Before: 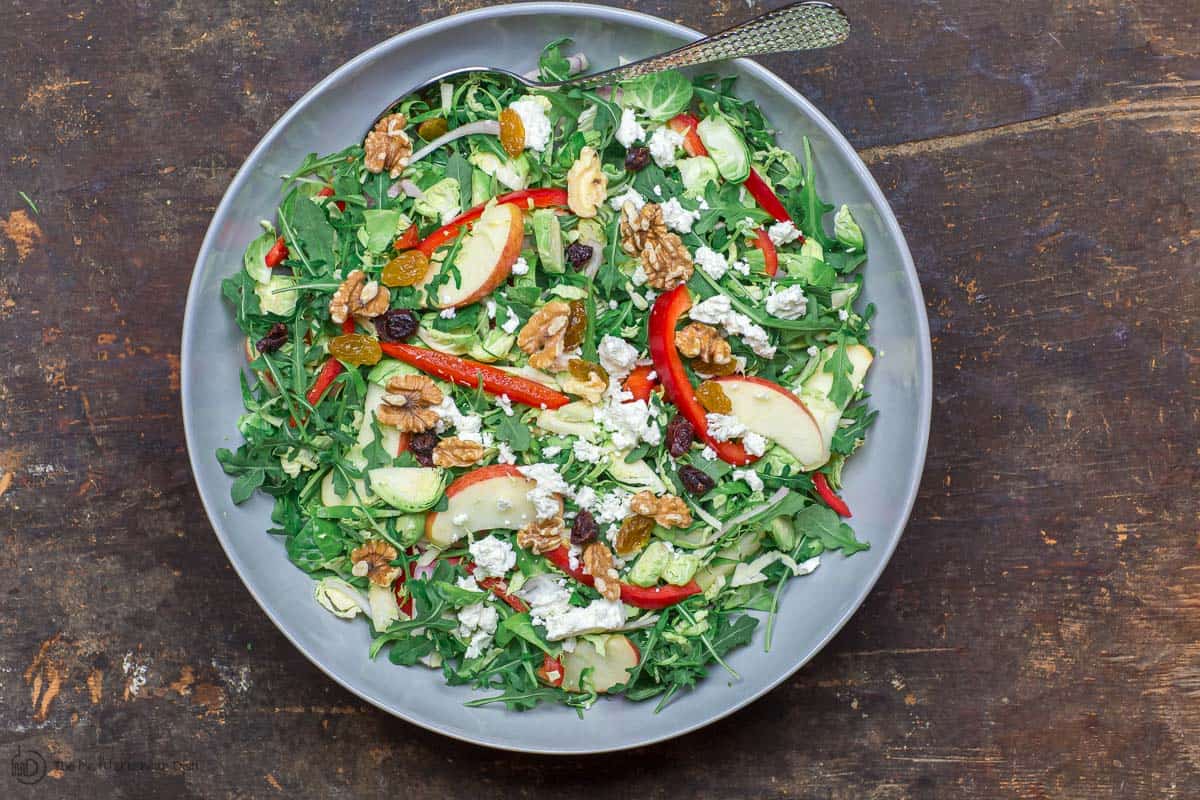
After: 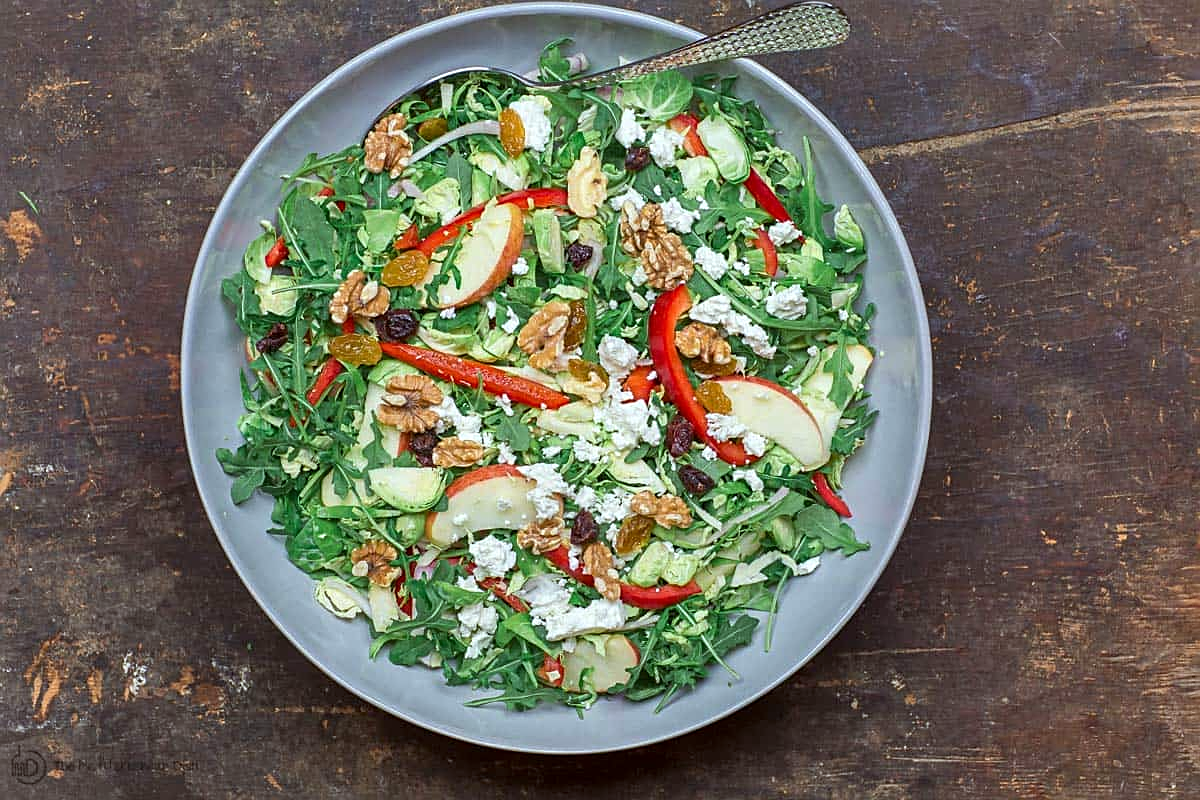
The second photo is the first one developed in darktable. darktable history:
sharpen: on, module defaults
color correction: highlights a* -2.94, highlights b* -2.52, shadows a* 2.01, shadows b* 3.02
